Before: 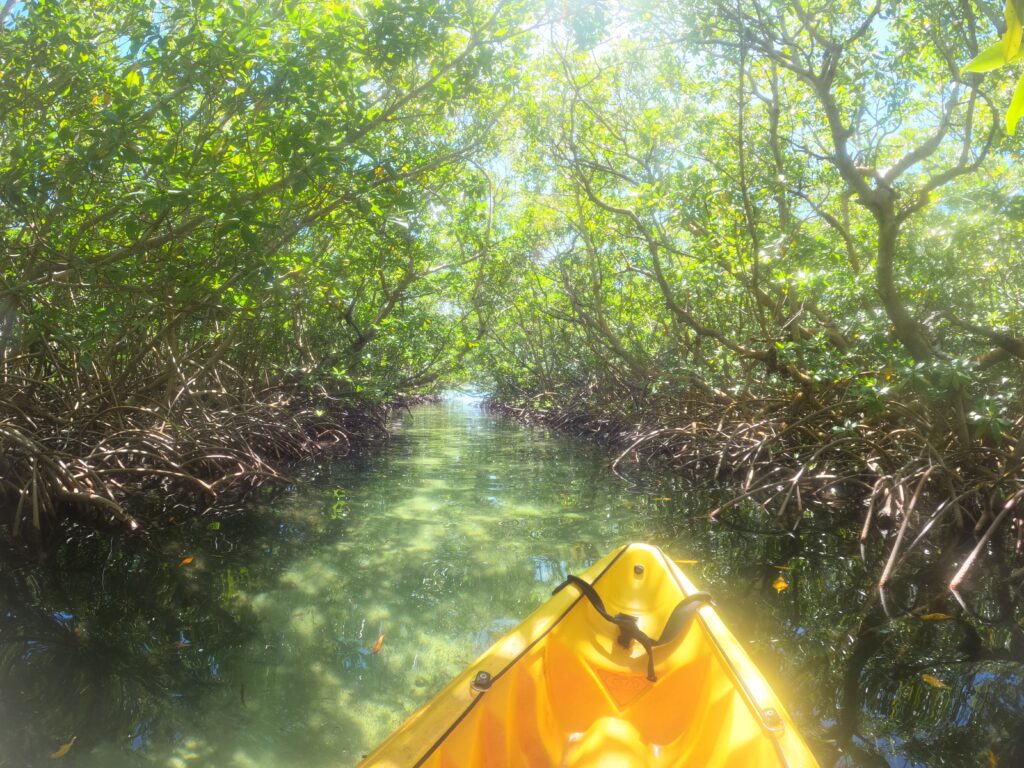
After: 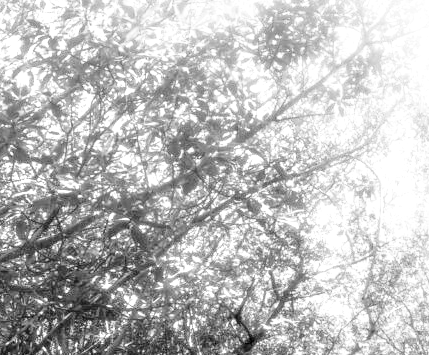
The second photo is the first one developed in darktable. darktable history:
base curve: curves: ch0 [(0, 0) (0.028, 0.03) (0.121, 0.232) (0.46, 0.748) (0.859, 0.968) (1, 1)]
crop and rotate: left 10.817%, top 0.062%, right 47.194%, bottom 53.626%
exposure: black level correction 0.001, exposure 0.14 EV, compensate highlight preservation false
local contrast: highlights 60%, shadows 60%, detail 160%
monochrome: on, module defaults
contrast brightness saturation: contrast 0.16, saturation 0.32
